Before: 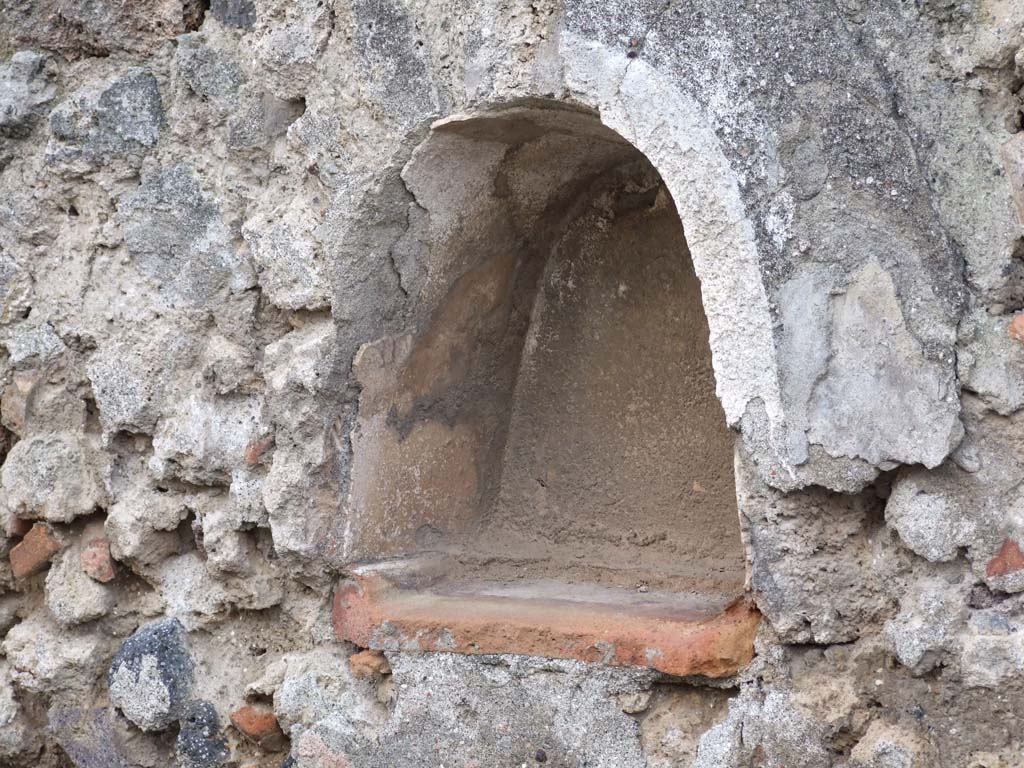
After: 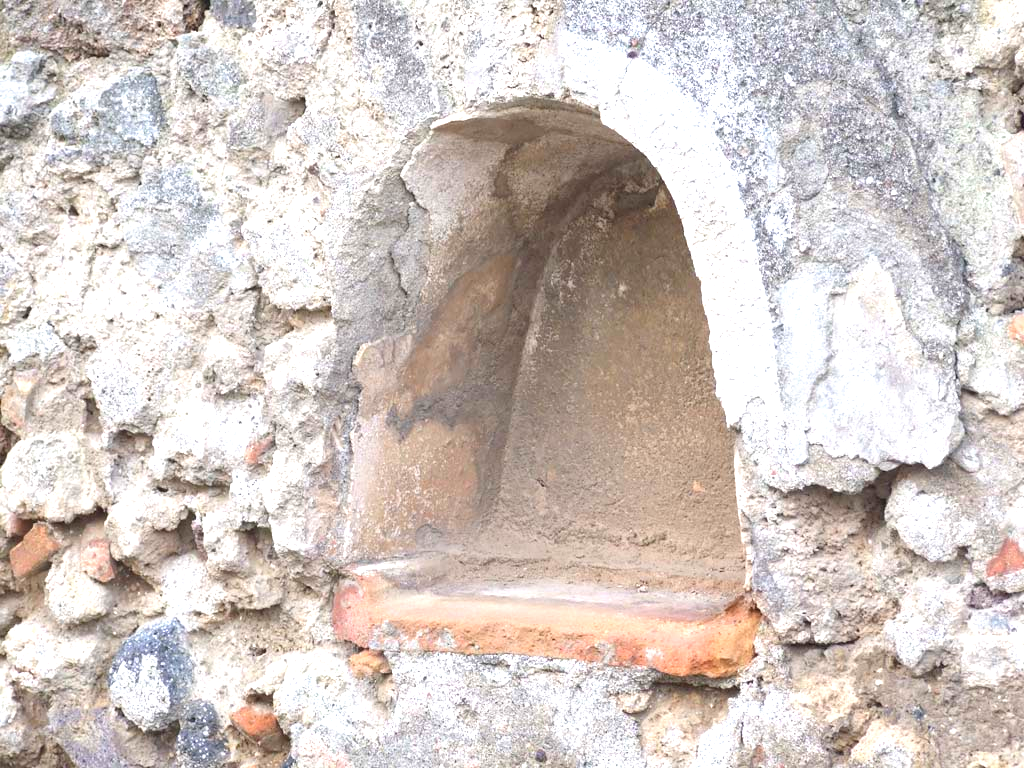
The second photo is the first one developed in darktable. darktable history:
contrast brightness saturation: contrast -0.1, brightness 0.049, saturation 0.08
exposure: black level correction 0, exposure 1.2 EV, compensate highlight preservation false
